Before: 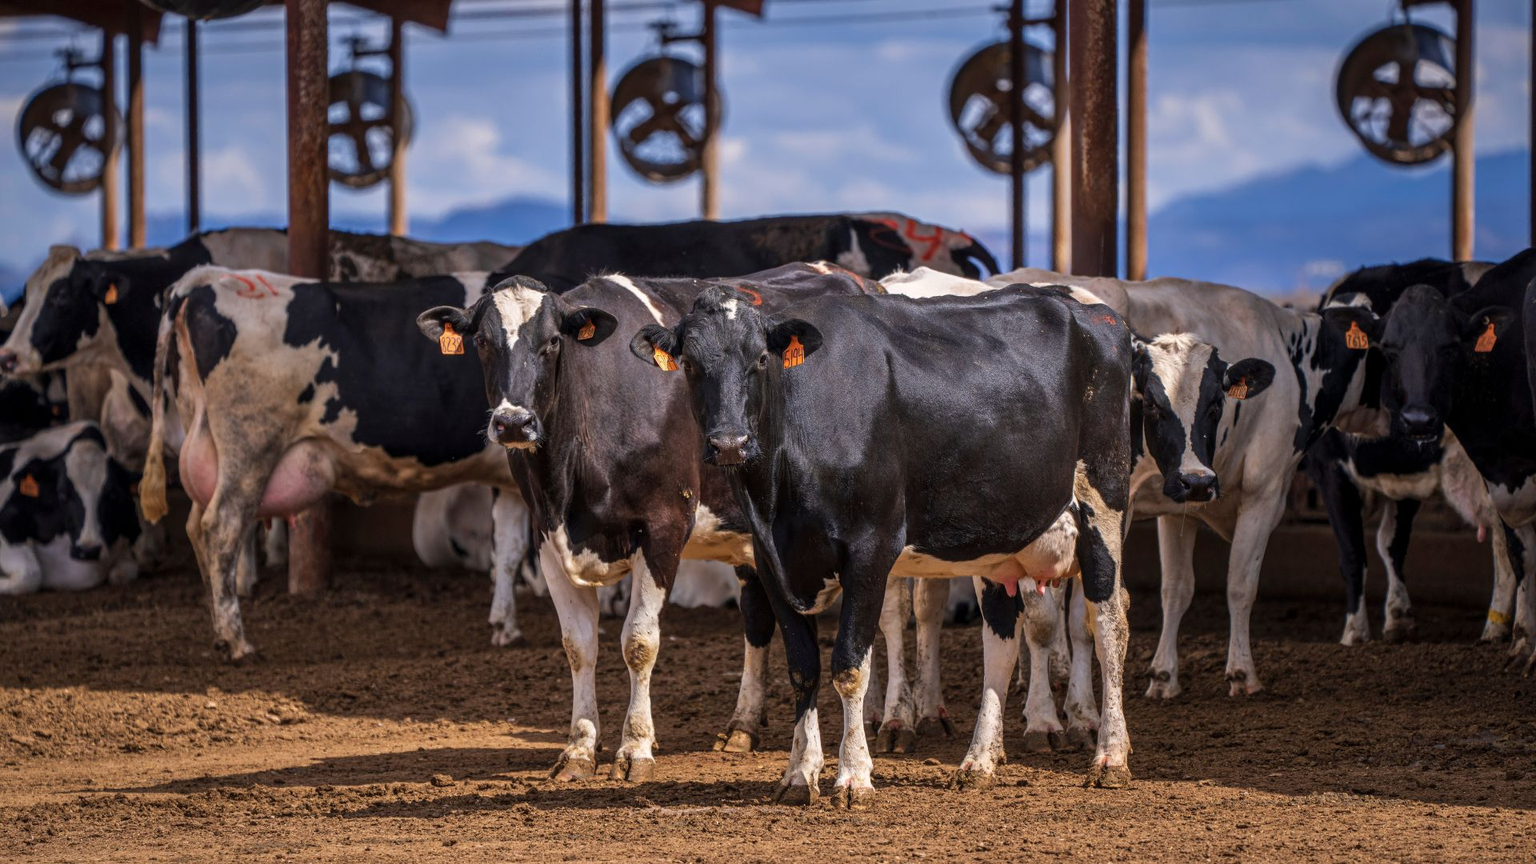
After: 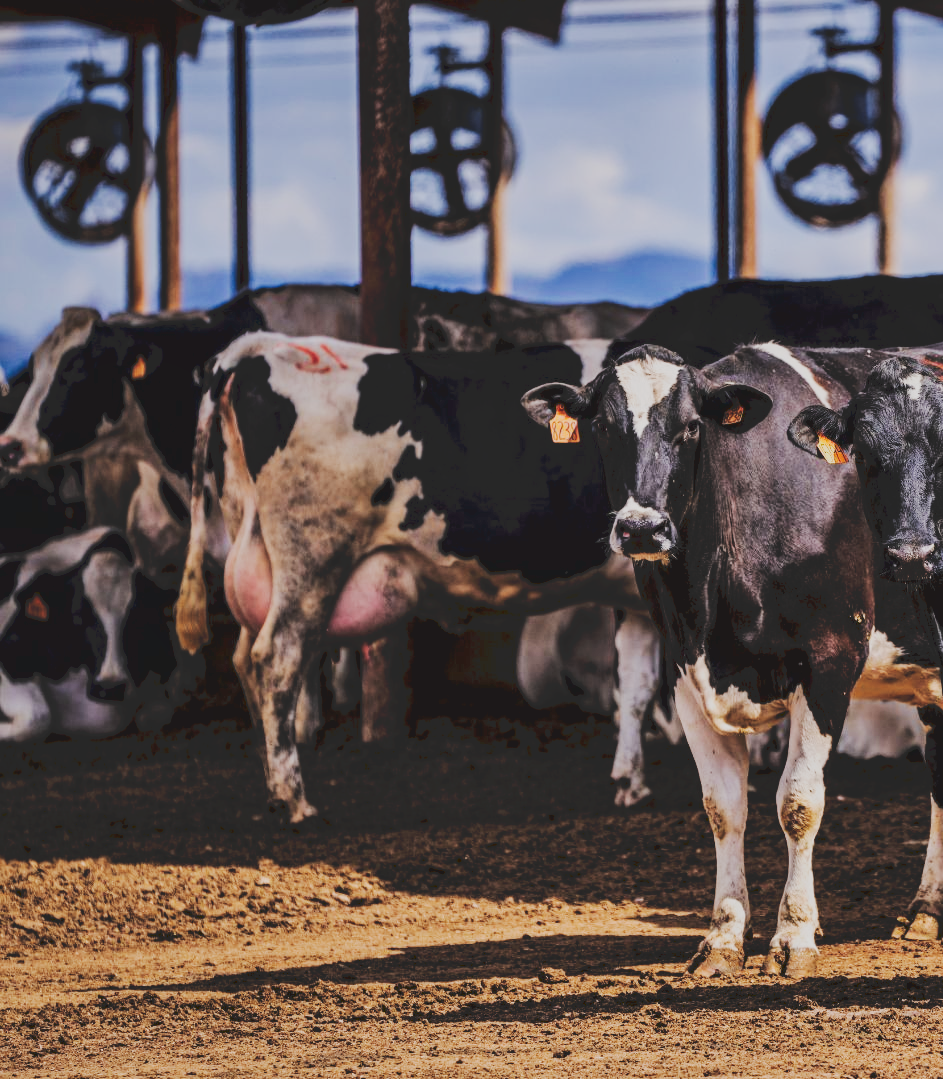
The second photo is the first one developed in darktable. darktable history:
crop and rotate: left 0%, top 0%, right 50.845%
tone curve: curves: ch0 [(0, 0) (0.003, 0.145) (0.011, 0.148) (0.025, 0.15) (0.044, 0.159) (0.069, 0.16) (0.1, 0.164) (0.136, 0.182) (0.177, 0.213) (0.224, 0.247) (0.277, 0.298) (0.335, 0.37) (0.399, 0.456) (0.468, 0.552) (0.543, 0.641) (0.623, 0.713) (0.709, 0.768) (0.801, 0.825) (0.898, 0.868) (1, 1)], preserve colors none
shadows and highlights: shadows 24.5, highlights -78.15, soften with gaussian
filmic rgb: black relative exposure -5 EV, hardness 2.88, contrast 1.2, highlights saturation mix -30%
